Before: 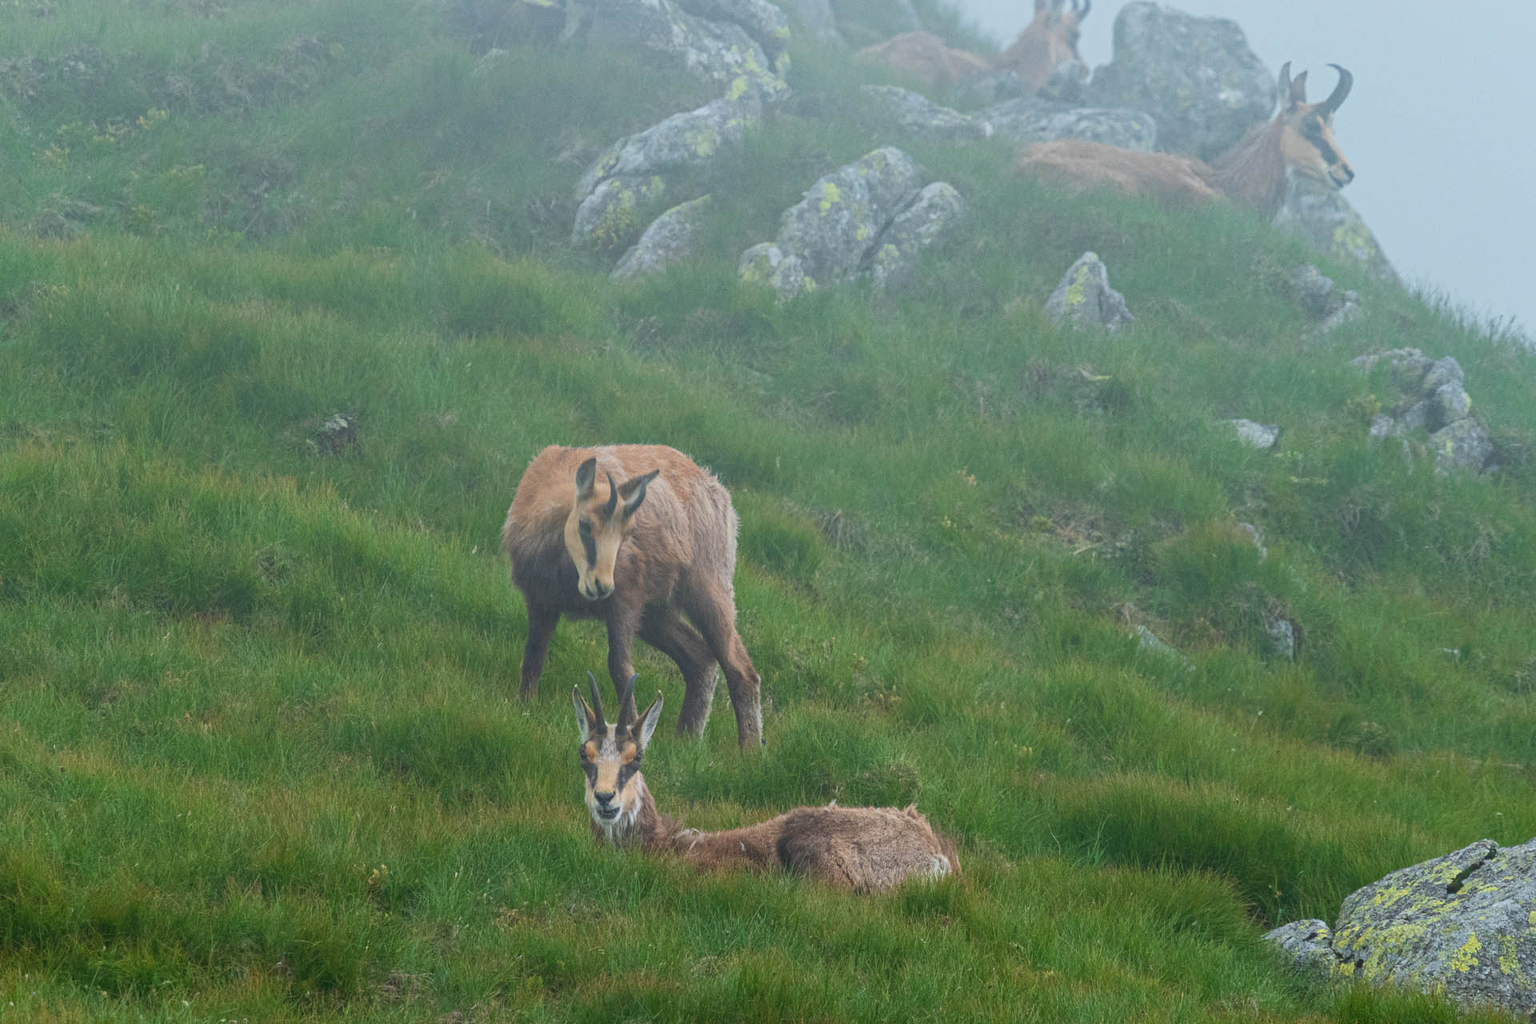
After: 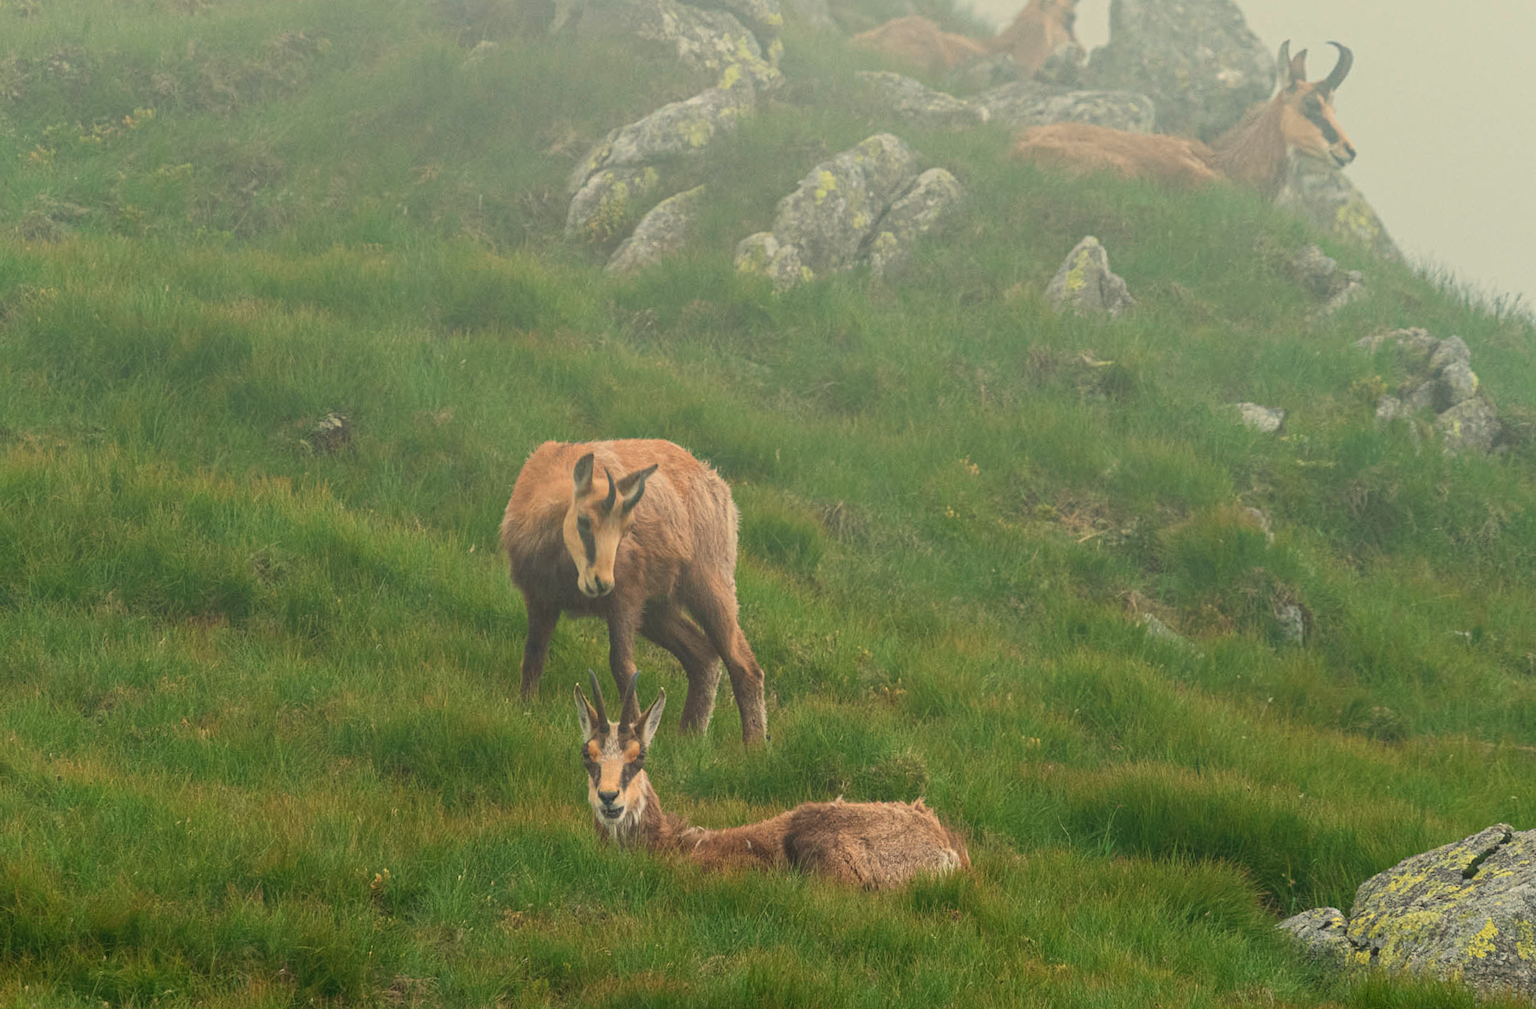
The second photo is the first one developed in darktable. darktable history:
rotate and perspective: rotation -1°, crop left 0.011, crop right 0.989, crop top 0.025, crop bottom 0.975
white balance: red 1.138, green 0.996, blue 0.812
